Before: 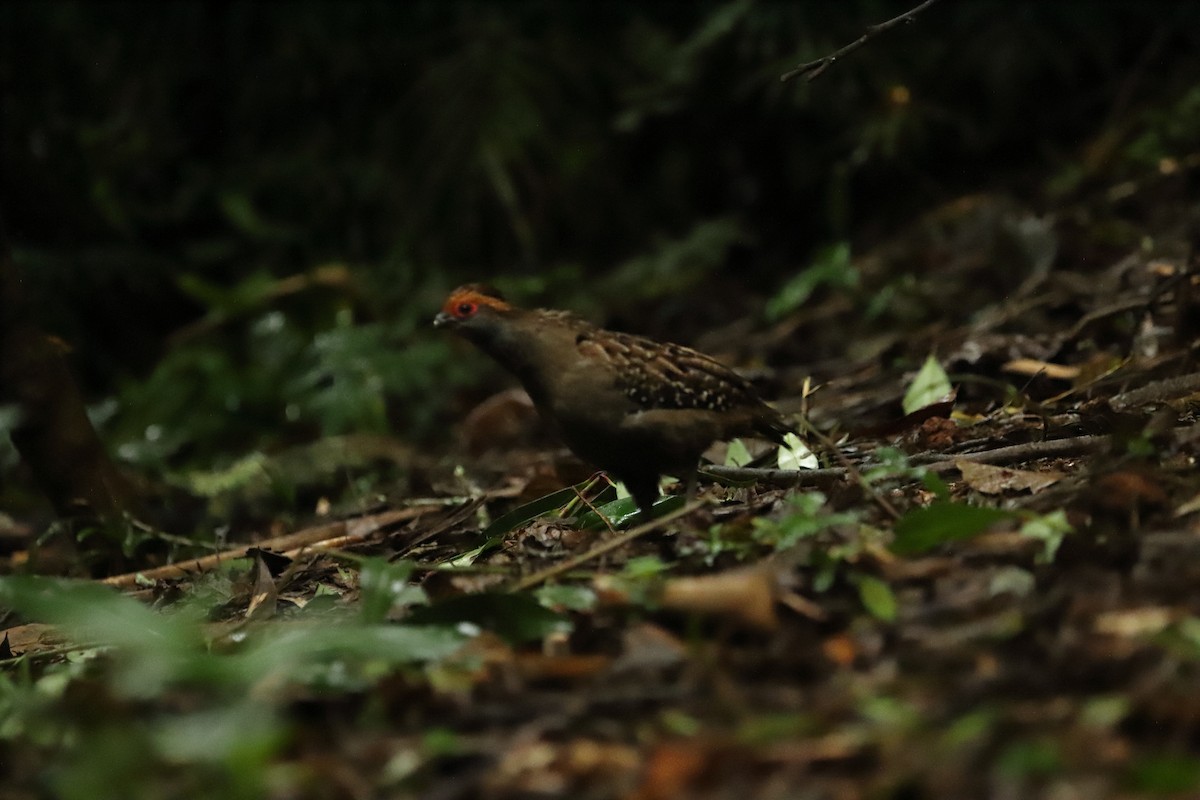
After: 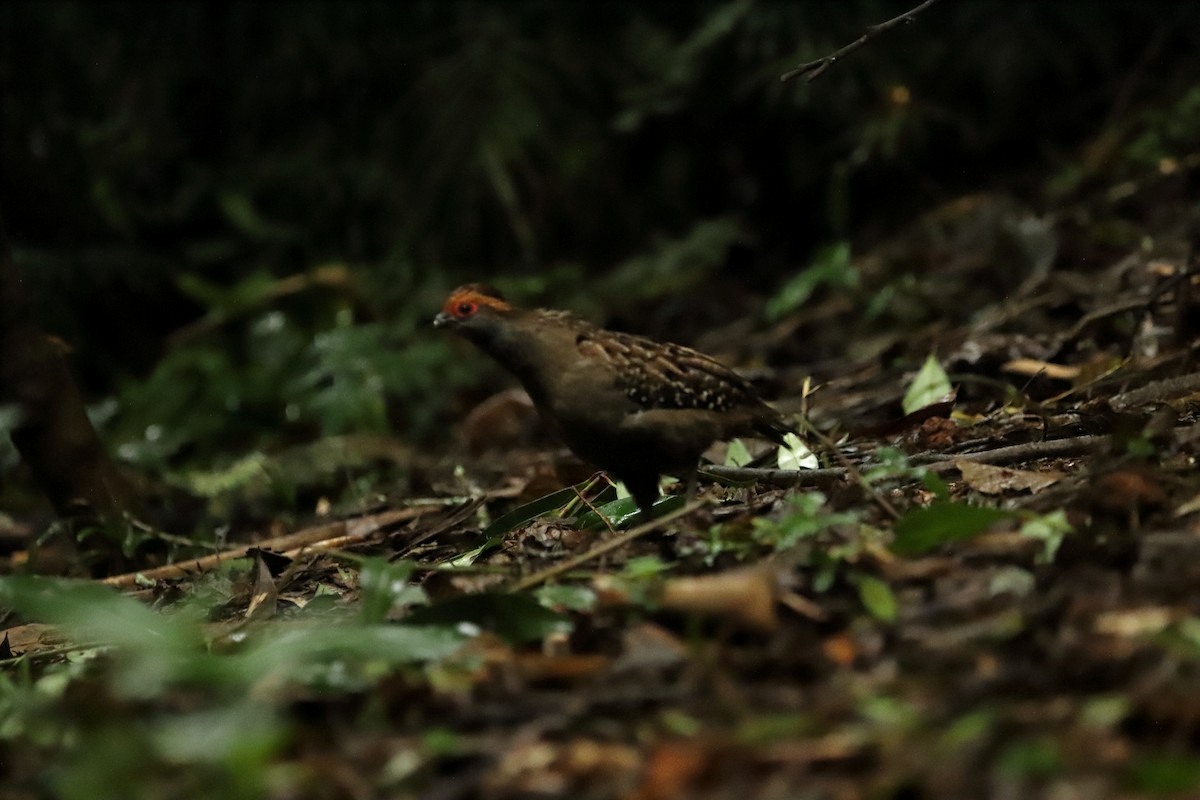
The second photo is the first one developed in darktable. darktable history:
local contrast: highlights 107%, shadows 97%, detail 119%, midtone range 0.2
